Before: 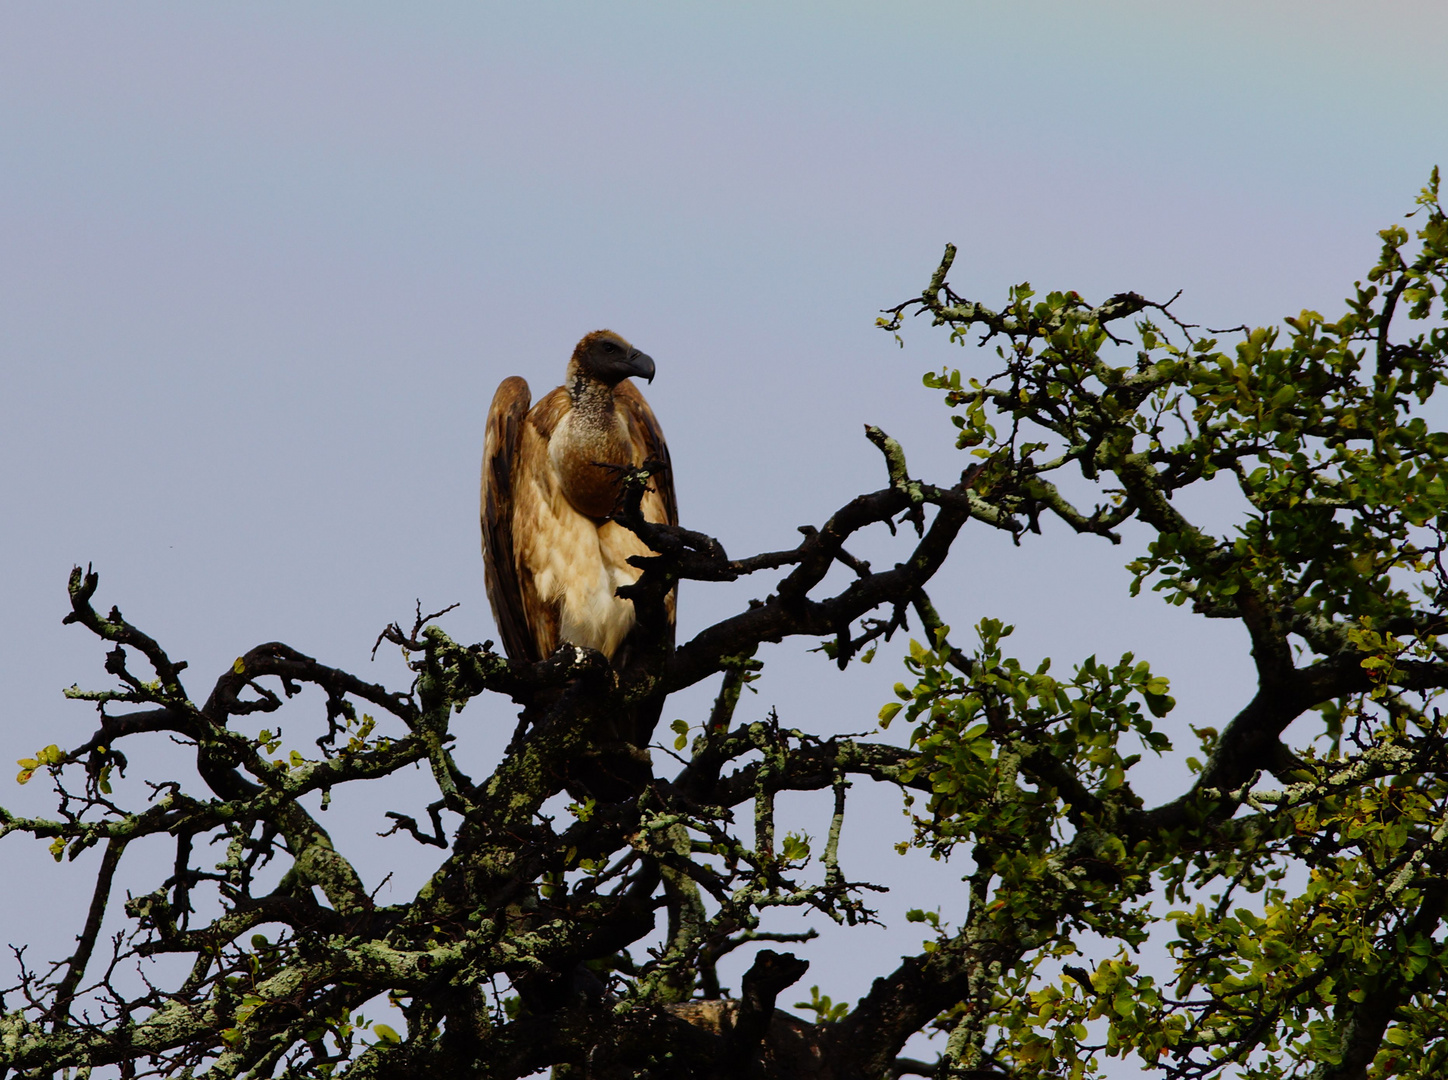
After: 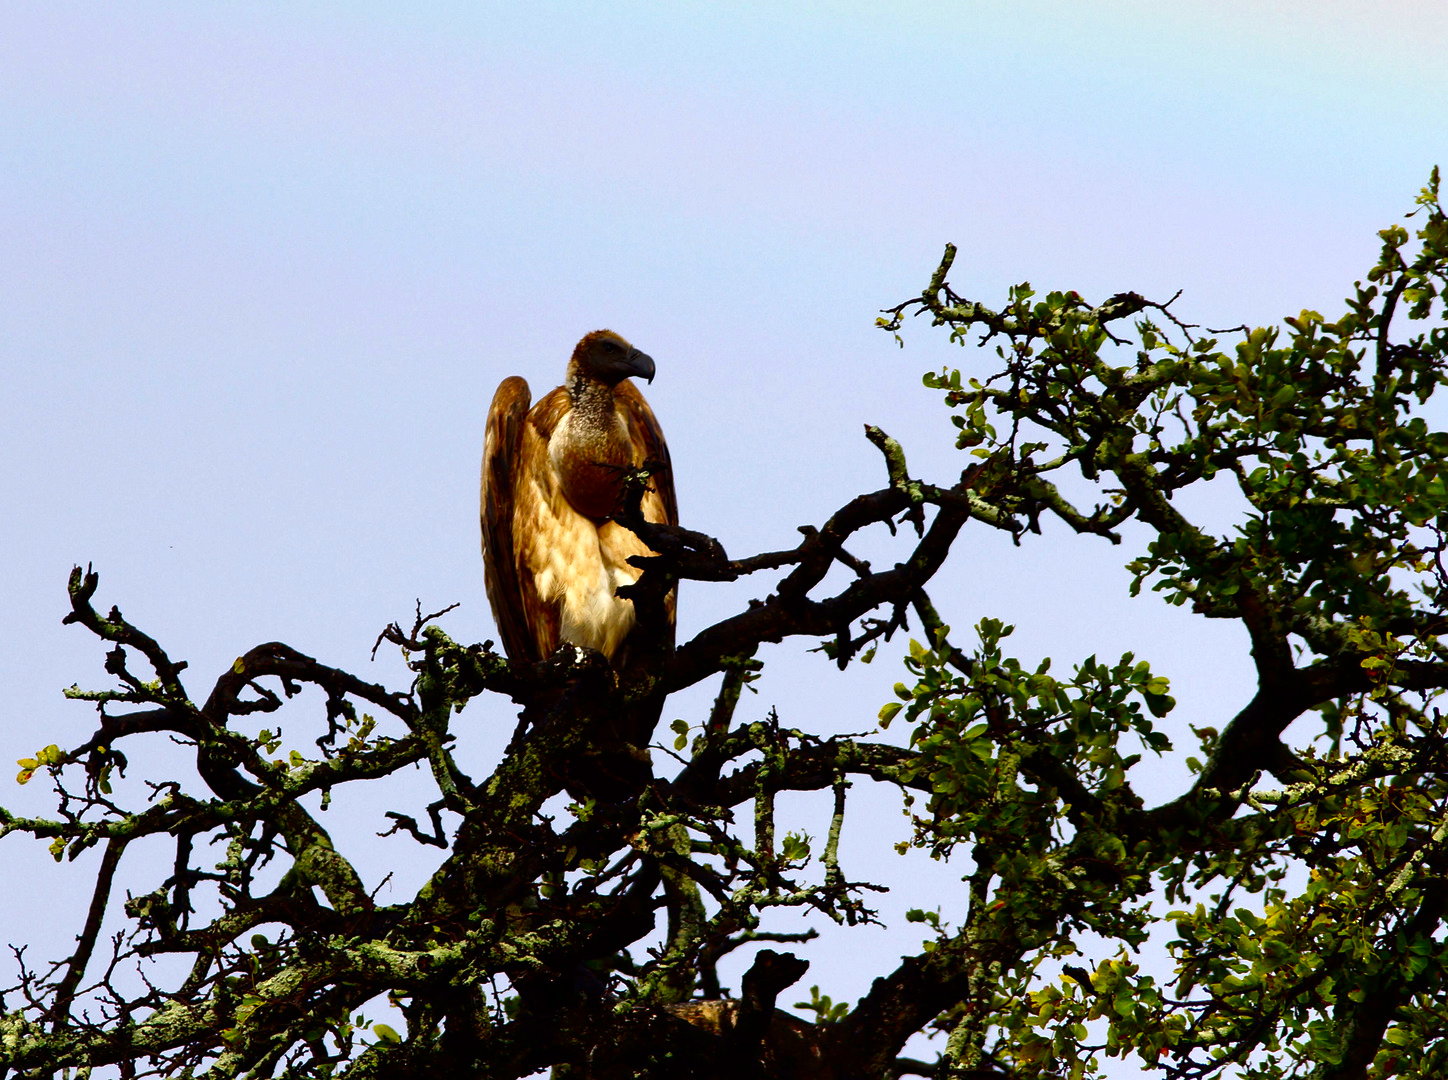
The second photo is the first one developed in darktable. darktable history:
exposure: black level correction 0, exposure 0.877 EV, compensate exposure bias true, compensate highlight preservation false
contrast brightness saturation: brightness -0.25, saturation 0.2
